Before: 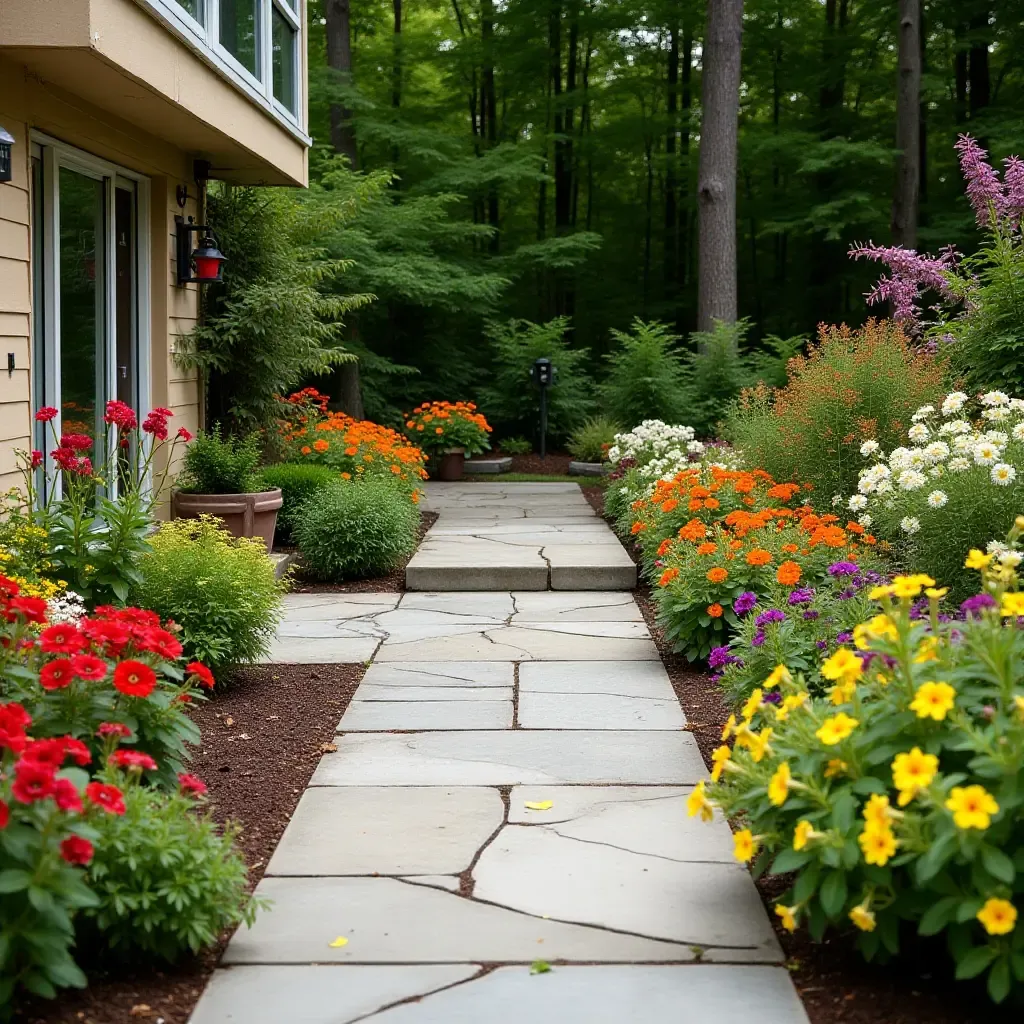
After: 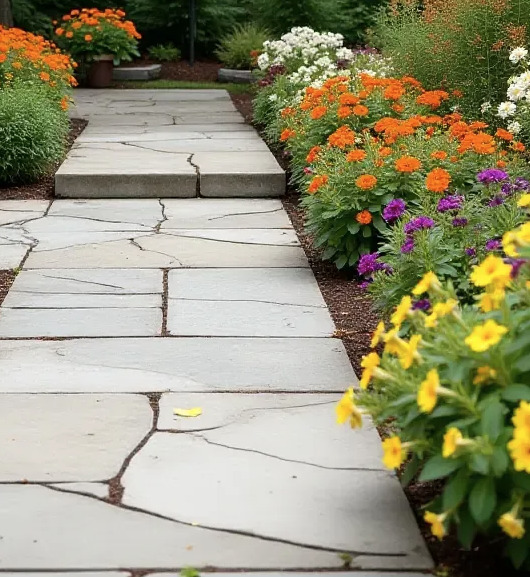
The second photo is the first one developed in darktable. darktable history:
contrast brightness saturation: saturation -0.095
crop: left 34.349%, top 38.421%, right 13.844%, bottom 5.161%
